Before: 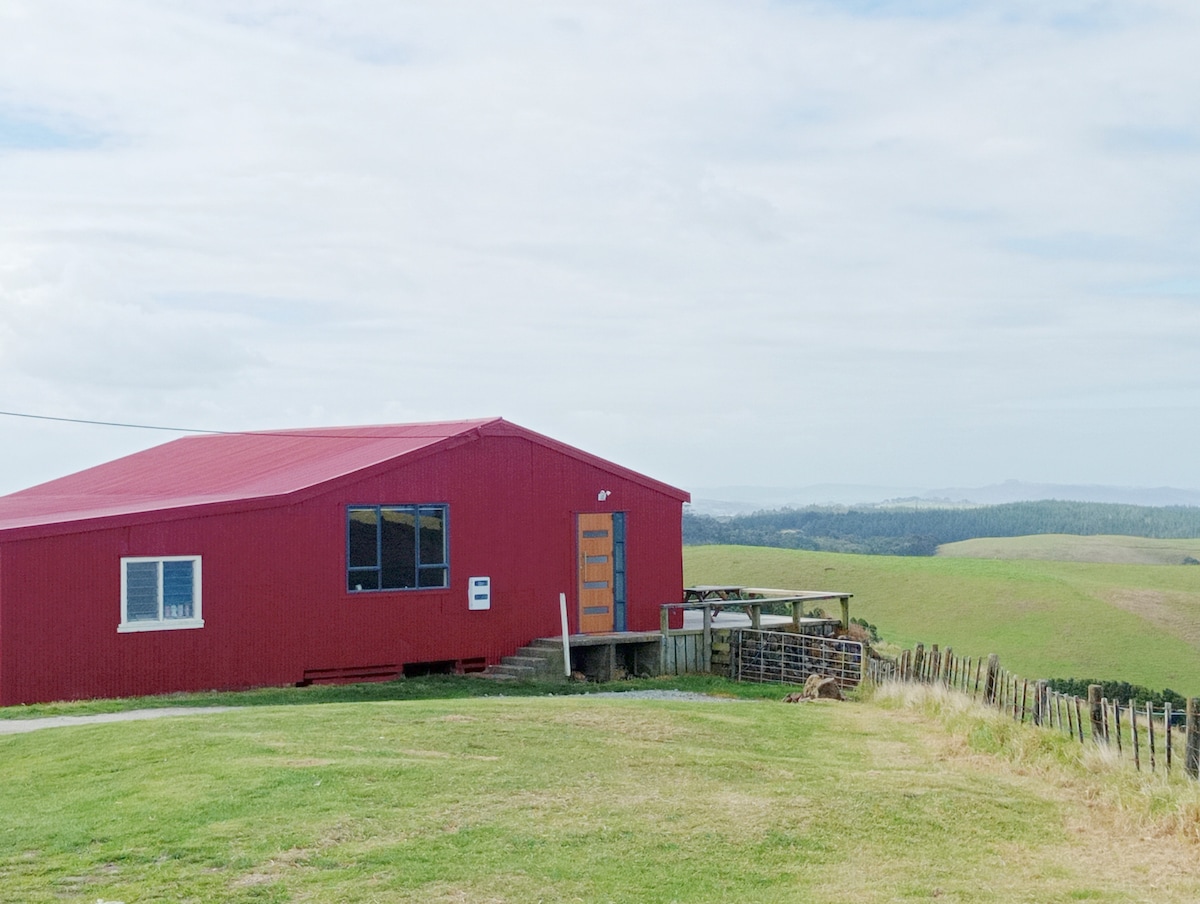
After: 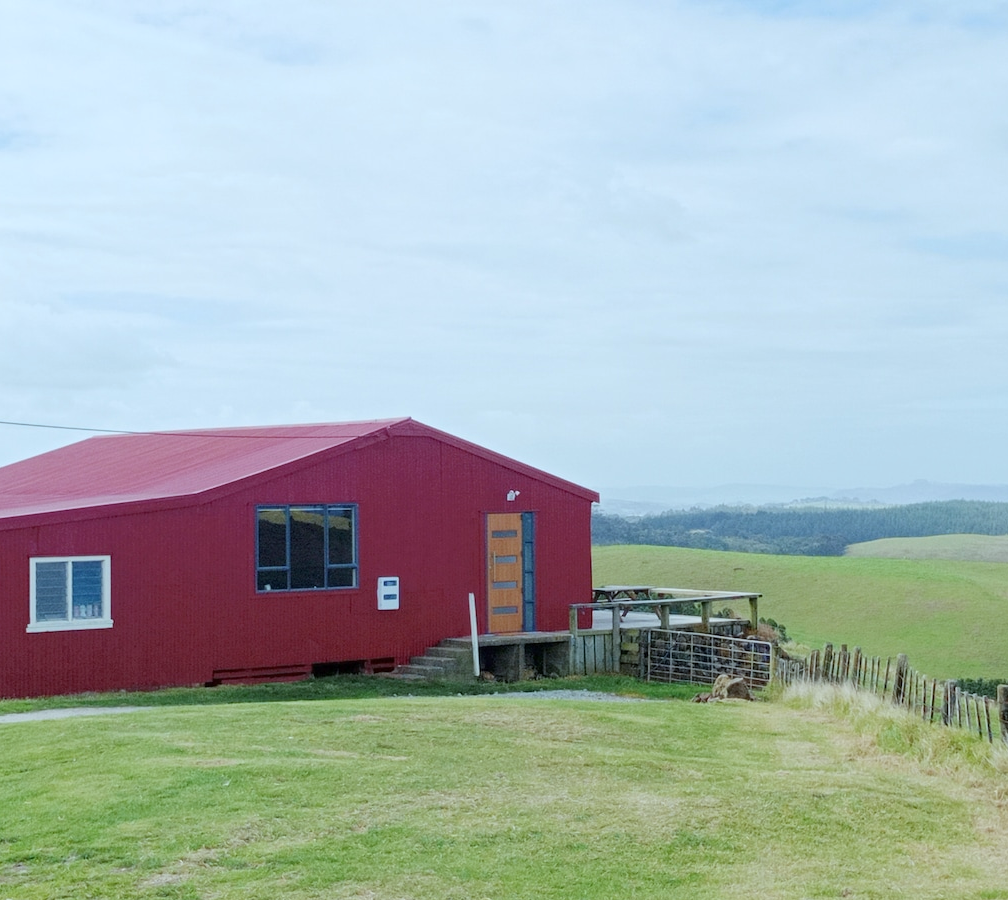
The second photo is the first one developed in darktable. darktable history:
vibrance: vibrance 10%
crop: left 7.598%, right 7.873%
white balance: red 0.925, blue 1.046
